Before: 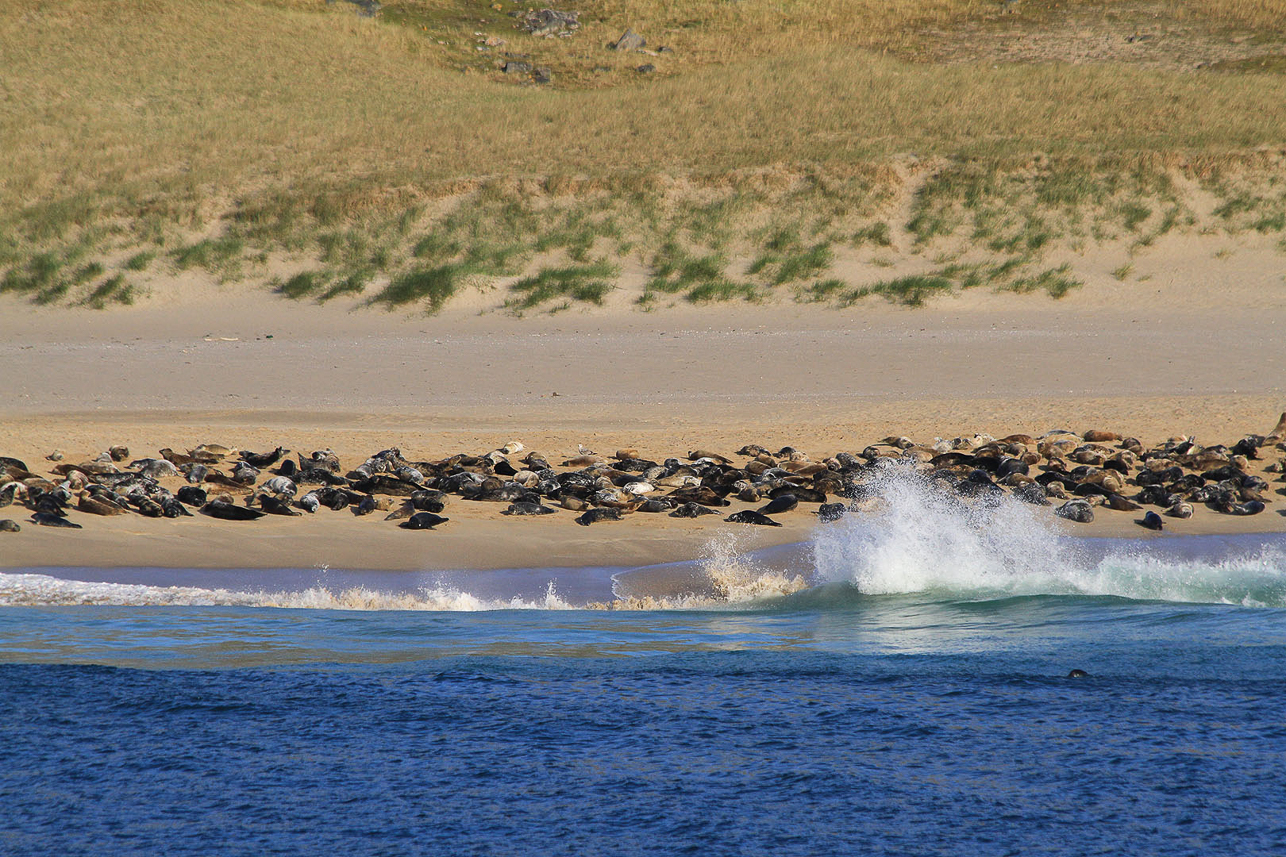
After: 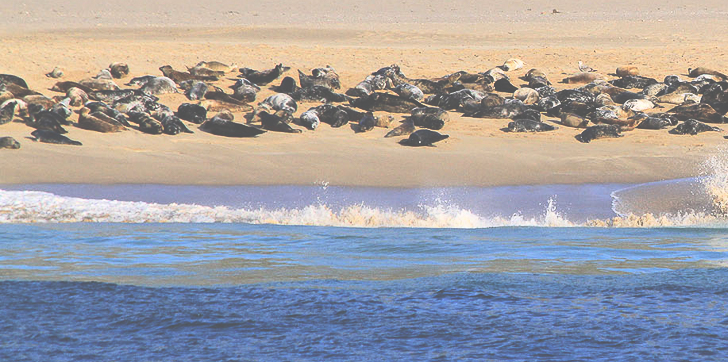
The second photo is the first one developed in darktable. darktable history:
exposure: black level correction -0.063, exposure -0.05 EV, compensate highlight preservation false
shadows and highlights: shadows 0.646, highlights 38.29
crop: top 44.695%, right 43.368%, bottom 13.023%
contrast brightness saturation: contrast 0.197, brightness 0.162, saturation 0.23
